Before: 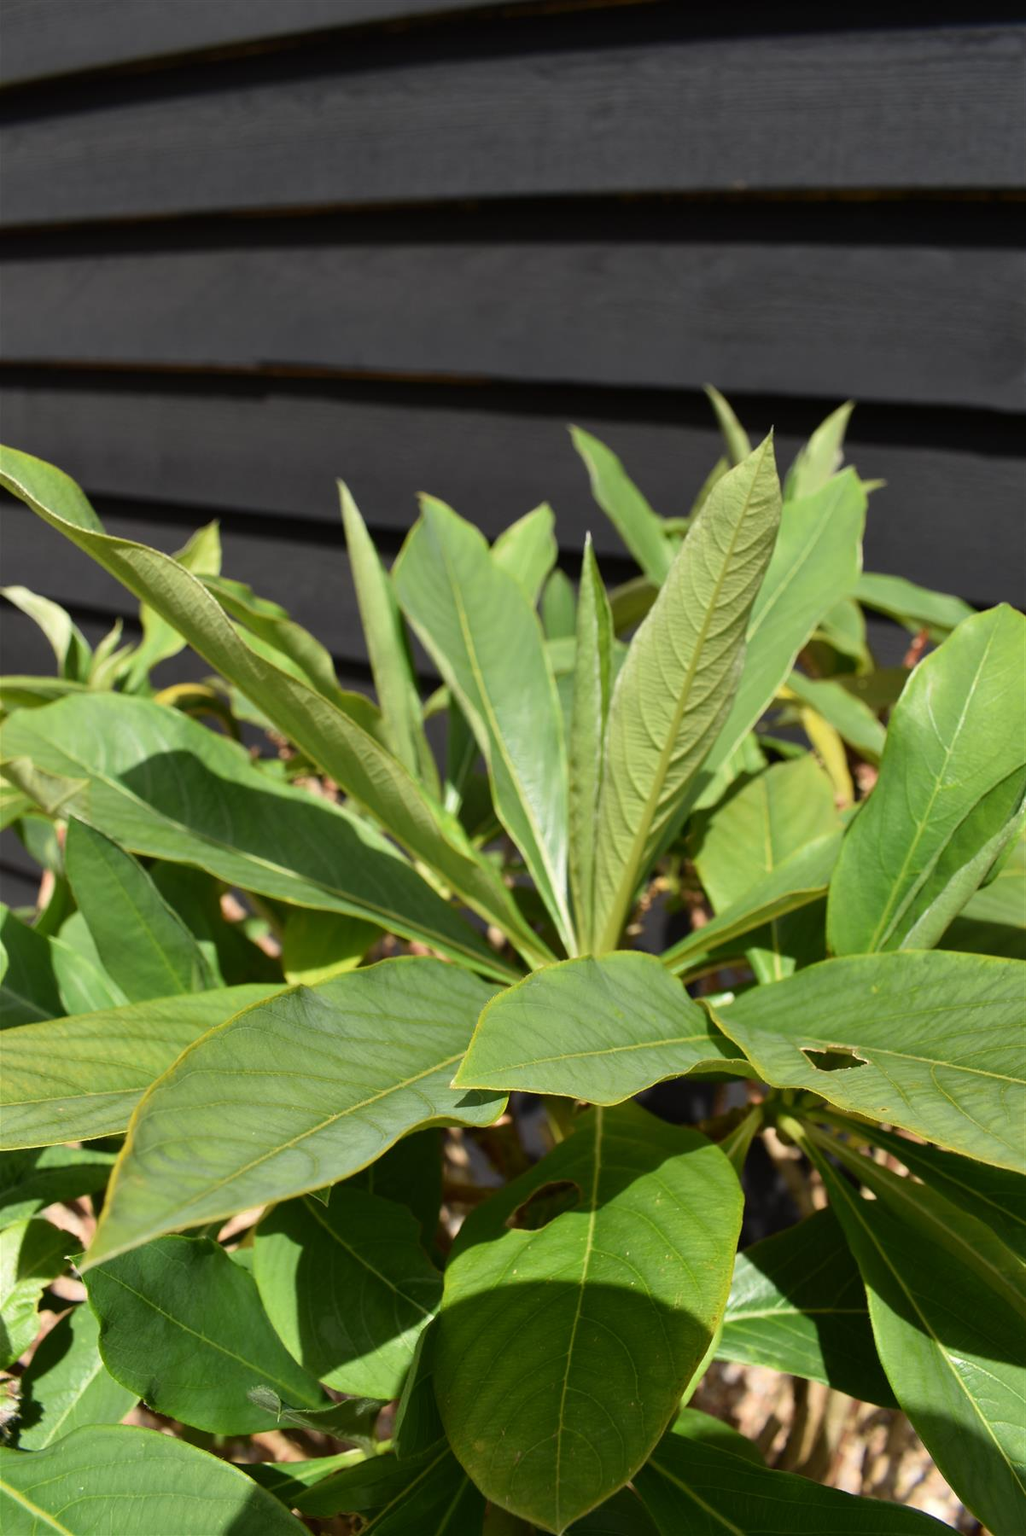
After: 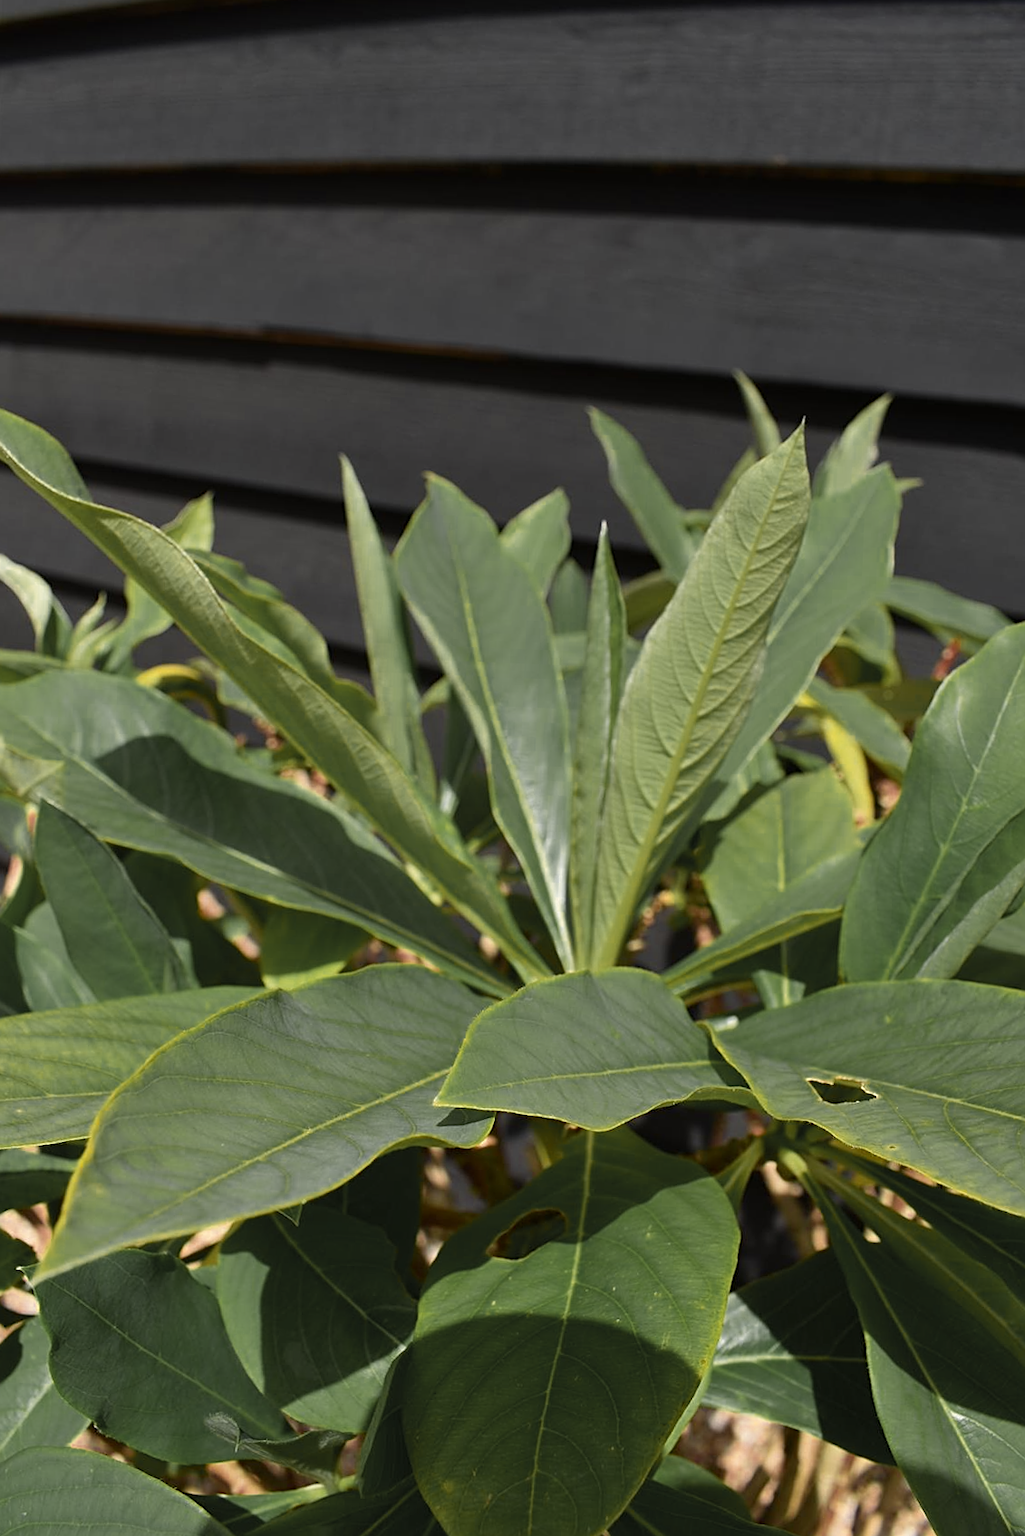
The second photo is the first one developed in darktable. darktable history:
sharpen: on, module defaults
color zones: curves: ch0 [(0.035, 0.242) (0.25, 0.5) (0.384, 0.214) (0.488, 0.255) (0.75, 0.5)]; ch1 [(0.063, 0.379) (0.25, 0.5) (0.354, 0.201) (0.489, 0.085) (0.729, 0.271)]; ch2 [(0.25, 0.5) (0.38, 0.517) (0.442, 0.51) (0.735, 0.456)]
crop and rotate: angle -2.38°
